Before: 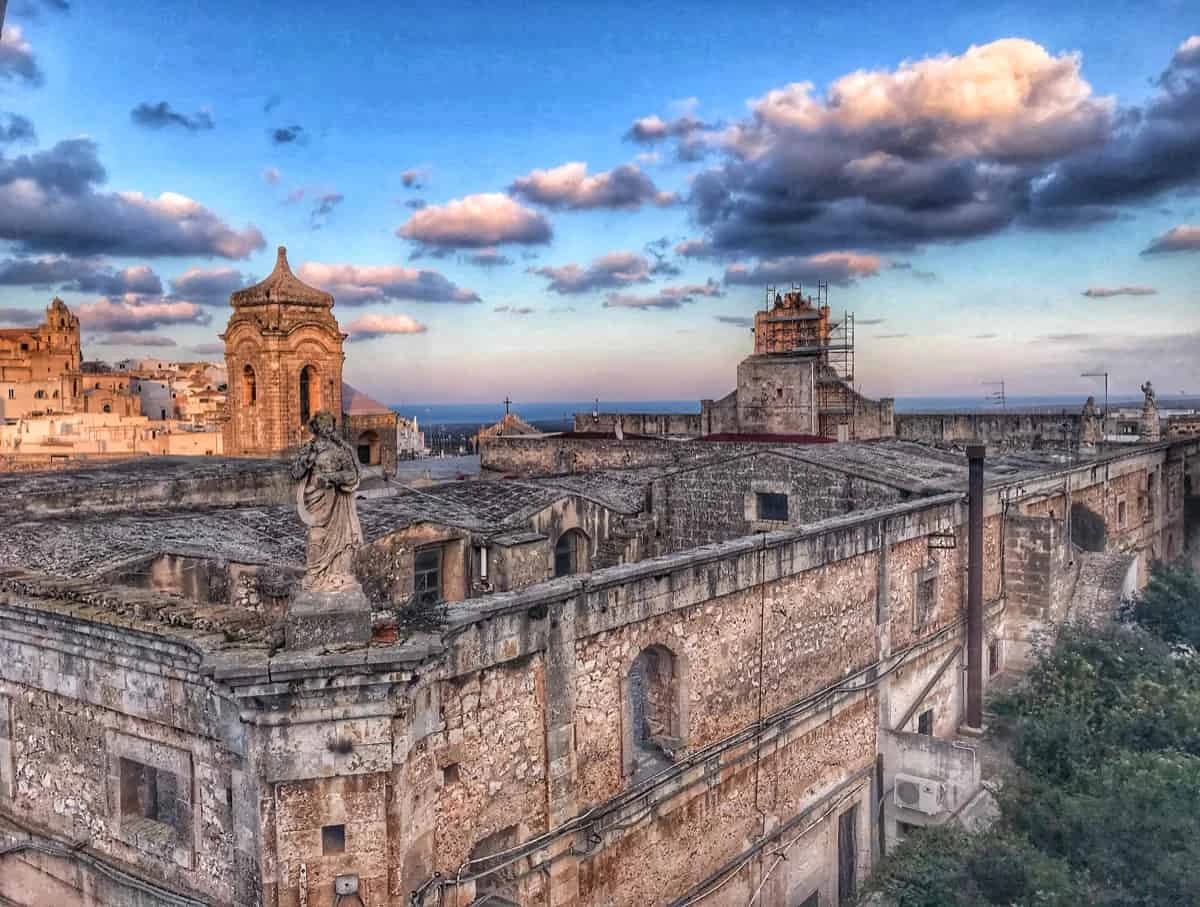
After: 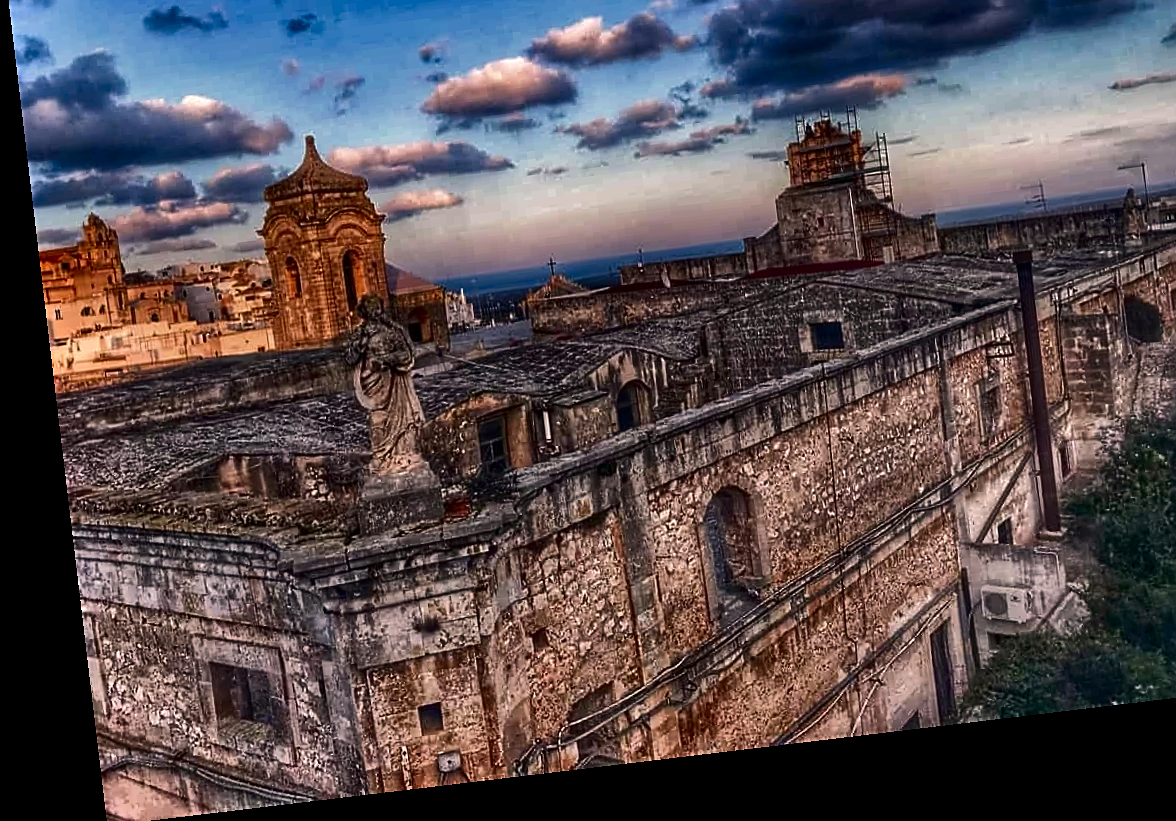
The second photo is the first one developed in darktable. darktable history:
shadows and highlights: shadows 49, highlights -41, soften with gaussian
crop: top 20.916%, right 9.437%, bottom 0.316%
rotate and perspective: rotation -6.83°, automatic cropping off
sharpen: on, module defaults
color correction: highlights a* 5.81, highlights b* 4.84
contrast brightness saturation: brightness -0.52
